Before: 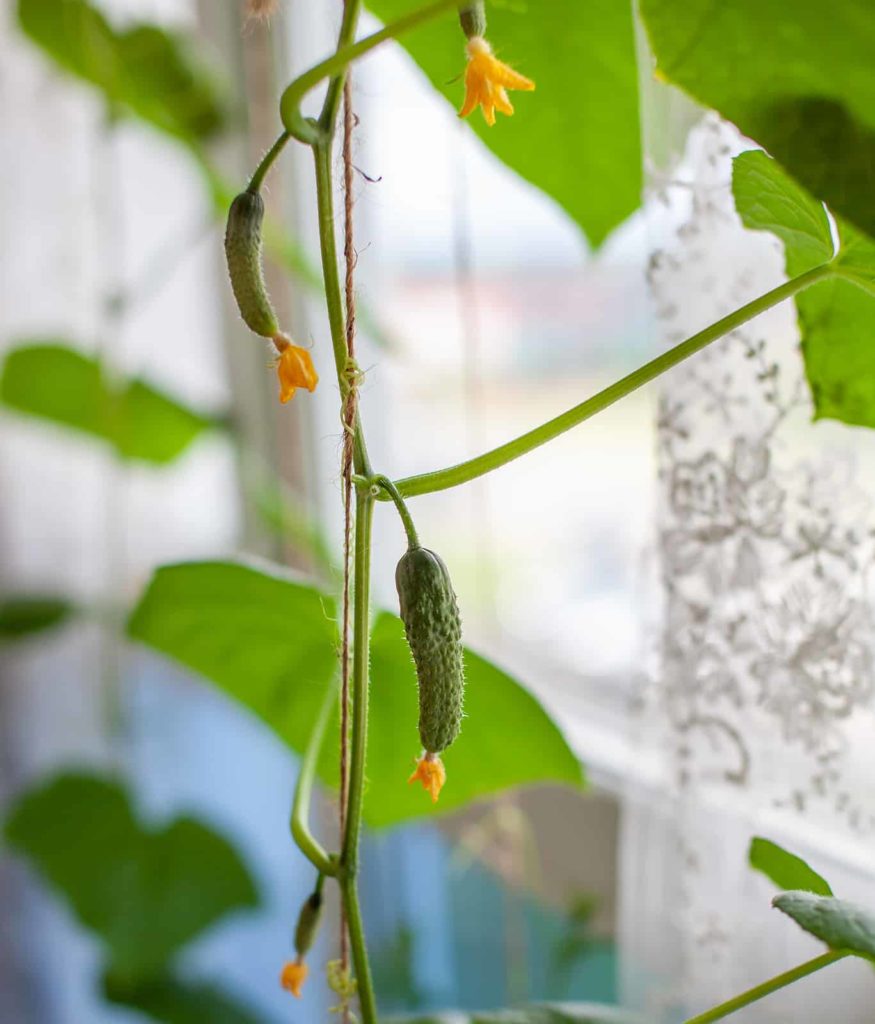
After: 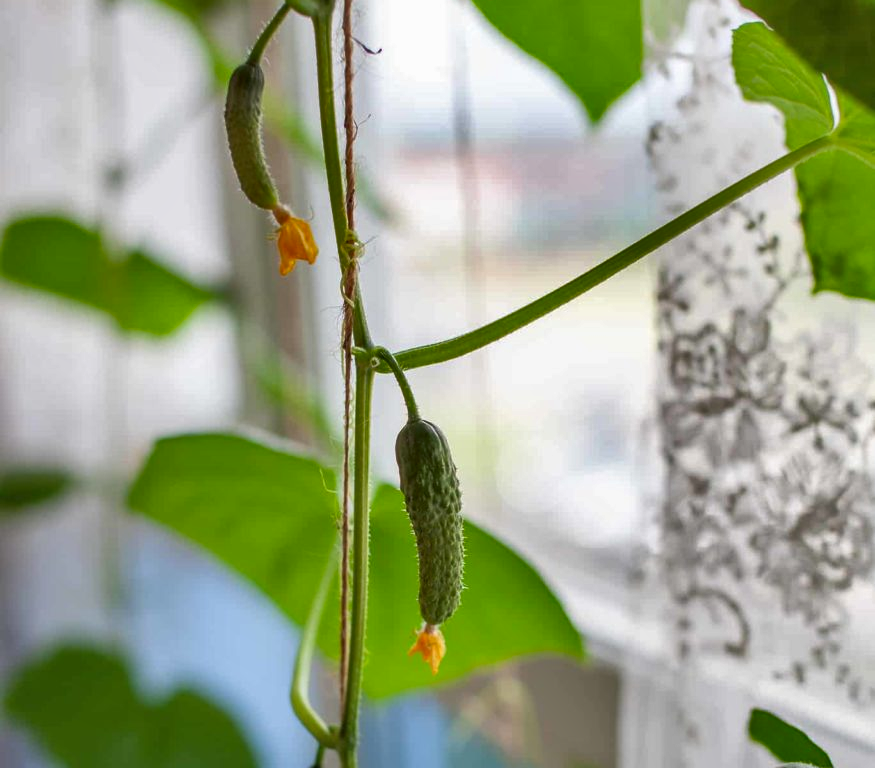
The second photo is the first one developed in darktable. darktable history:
shadows and highlights: shadows 60, highlights -60.23, soften with gaussian
exposure: compensate highlight preservation false
crop and rotate: top 12.5%, bottom 12.5%
